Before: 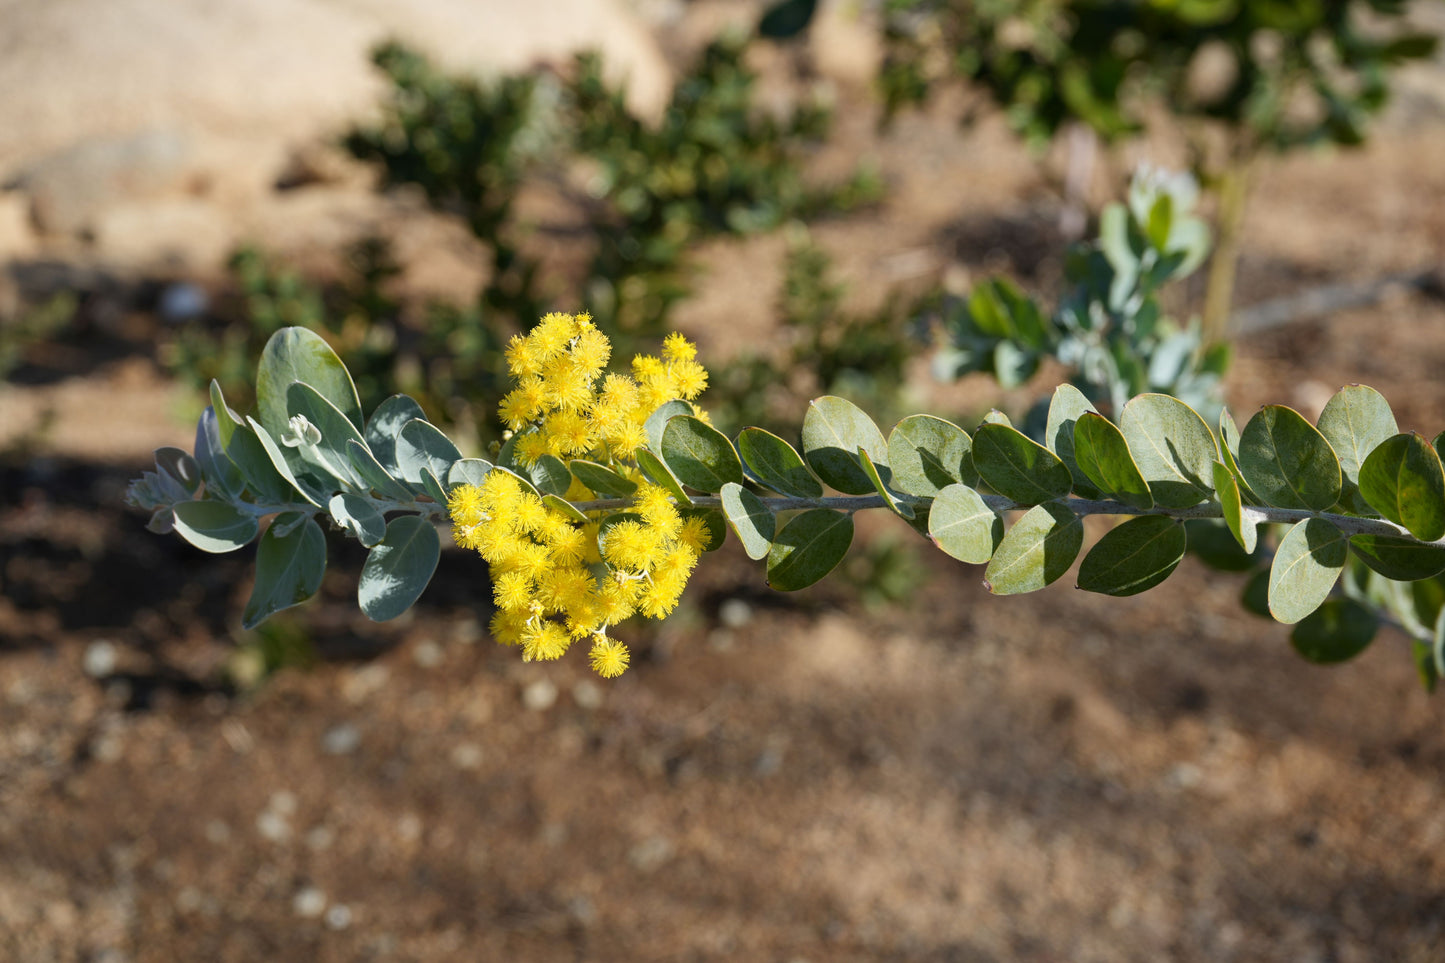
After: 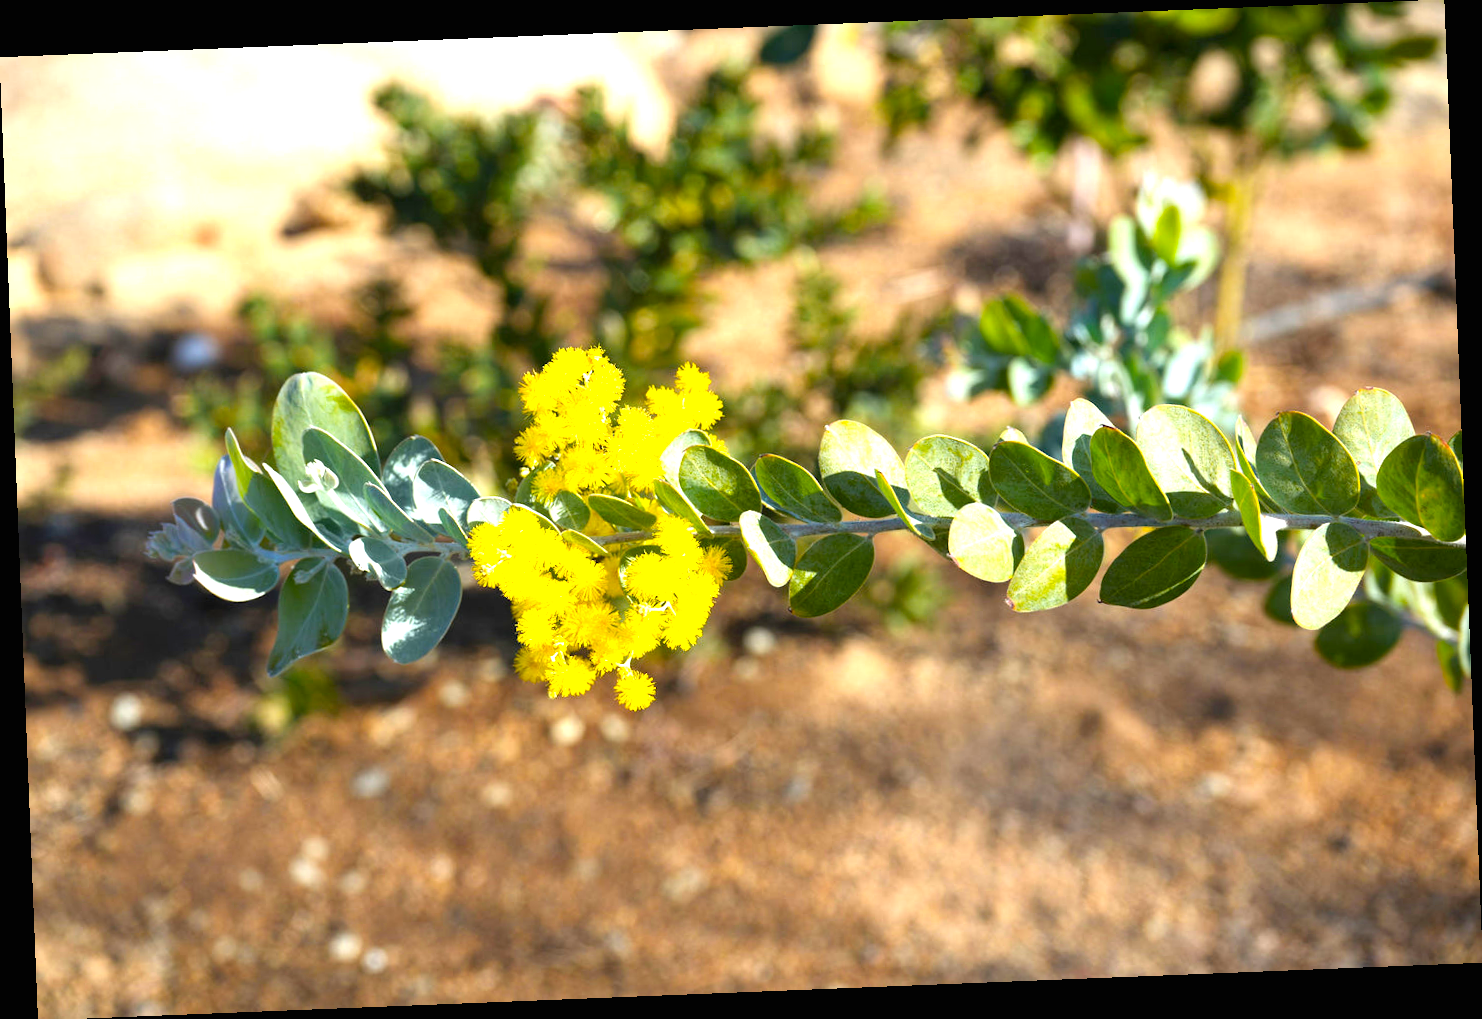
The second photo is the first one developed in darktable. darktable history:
exposure: black level correction 0, exposure 1.2 EV, compensate highlight preservation false
rotate and perspective: rotation -2.29°, automatic cropping off
color balance rgb: perceptual saturation grading › global saturation 25%, global vibrance 20%
